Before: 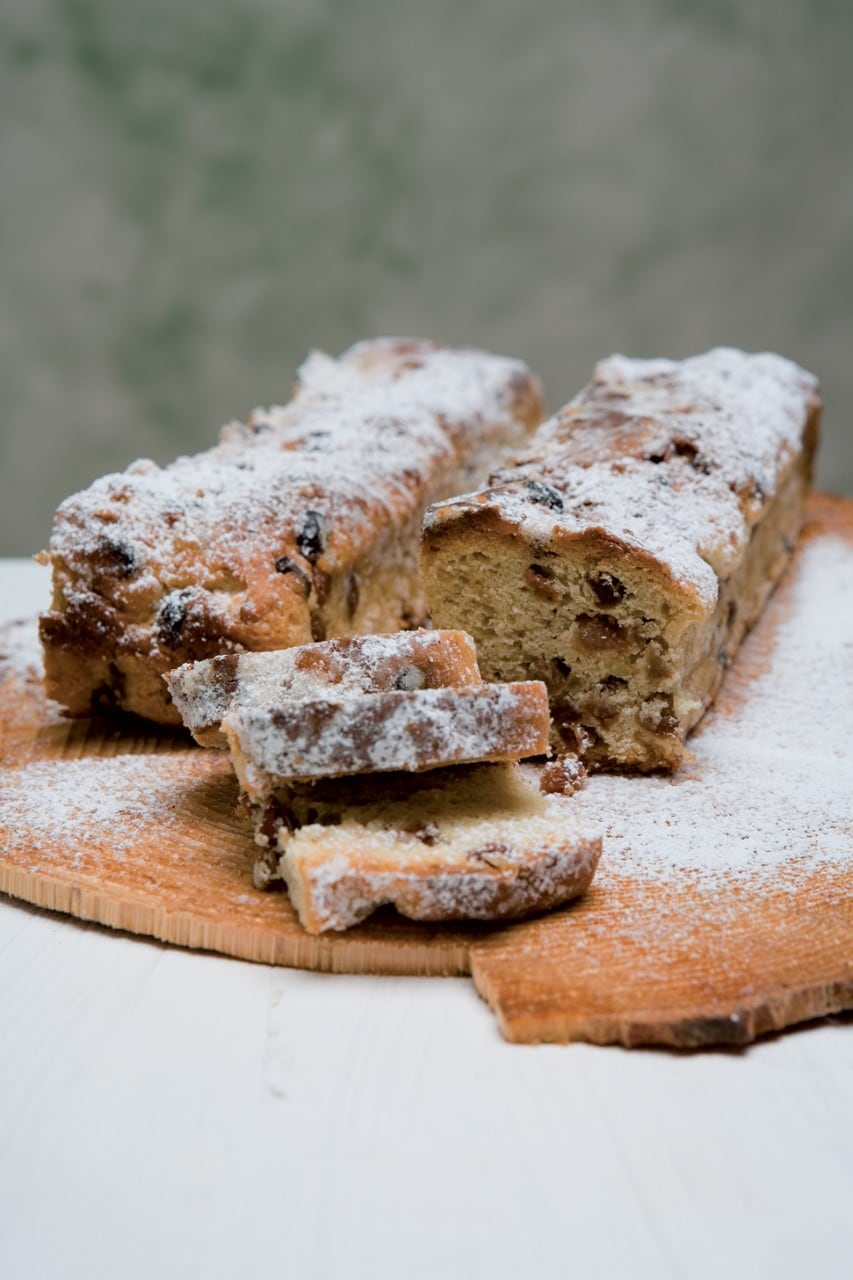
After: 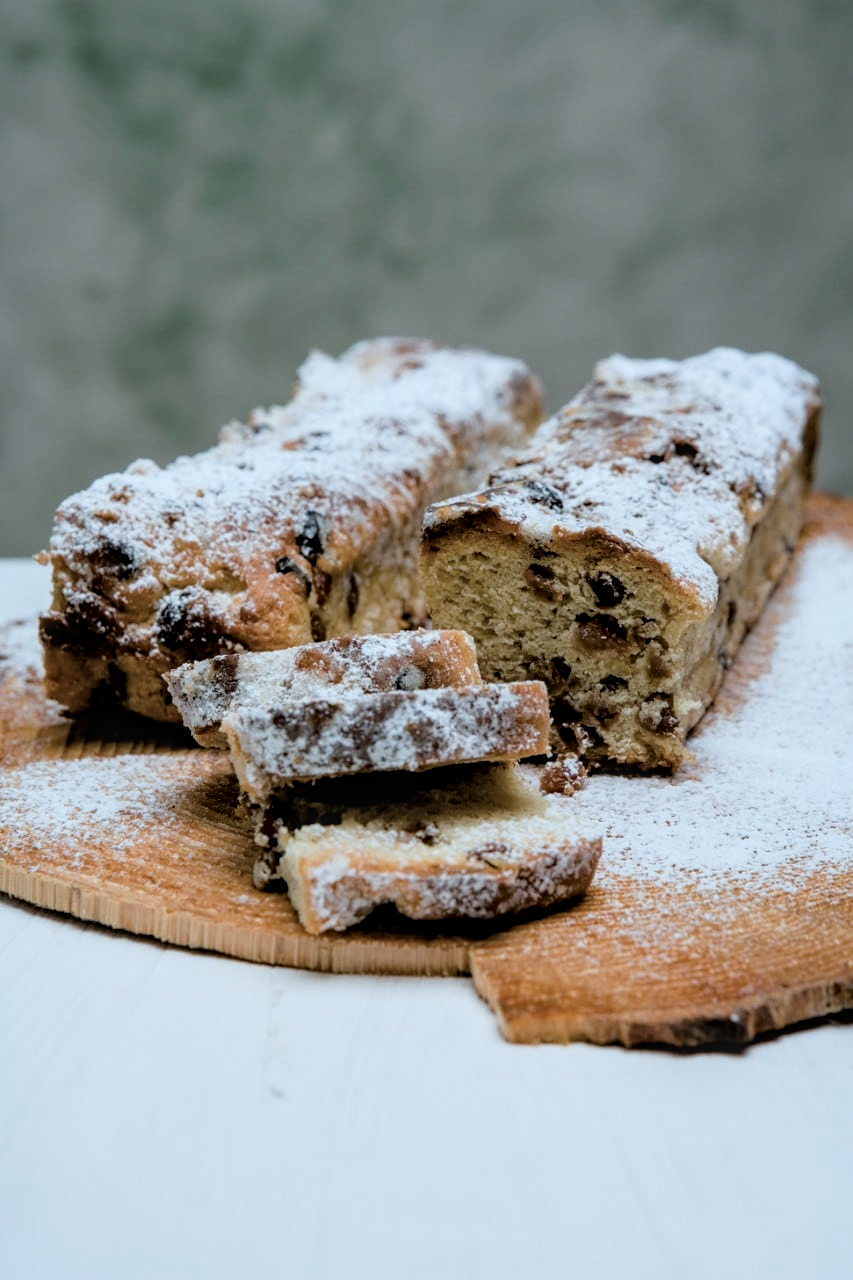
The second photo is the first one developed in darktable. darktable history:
local contrast: on, module defaults
white balance: red 0.925, blue 1.046
filmic rgb: black relative exposure -4.91 EV, white relative exposure 2.84 EV, hardness 3.7
